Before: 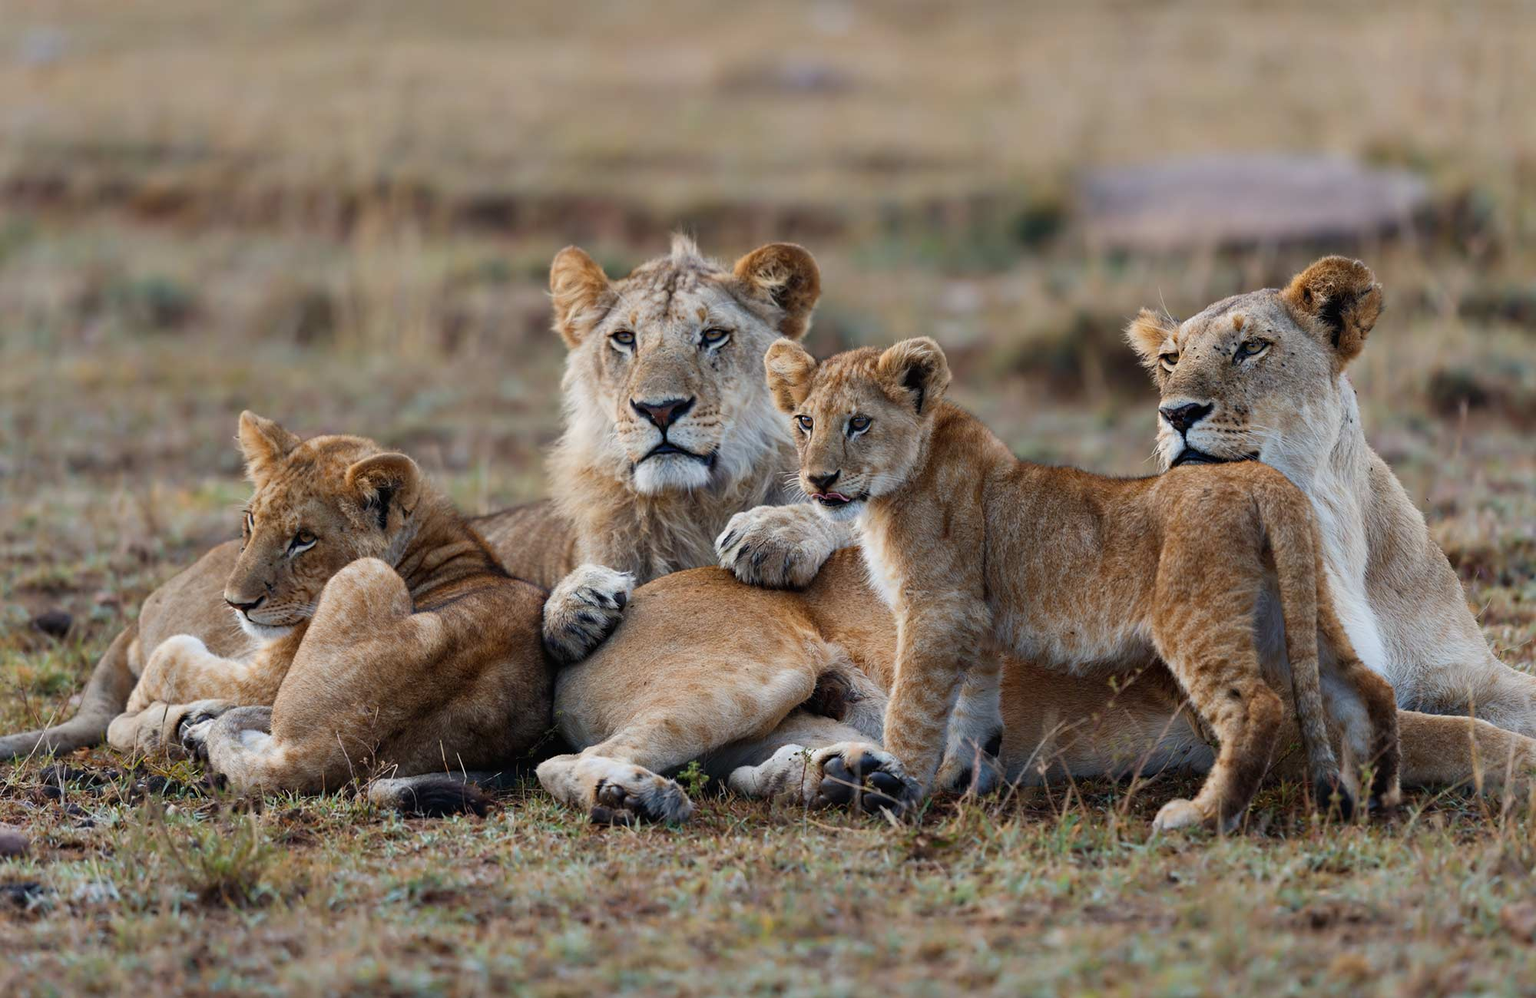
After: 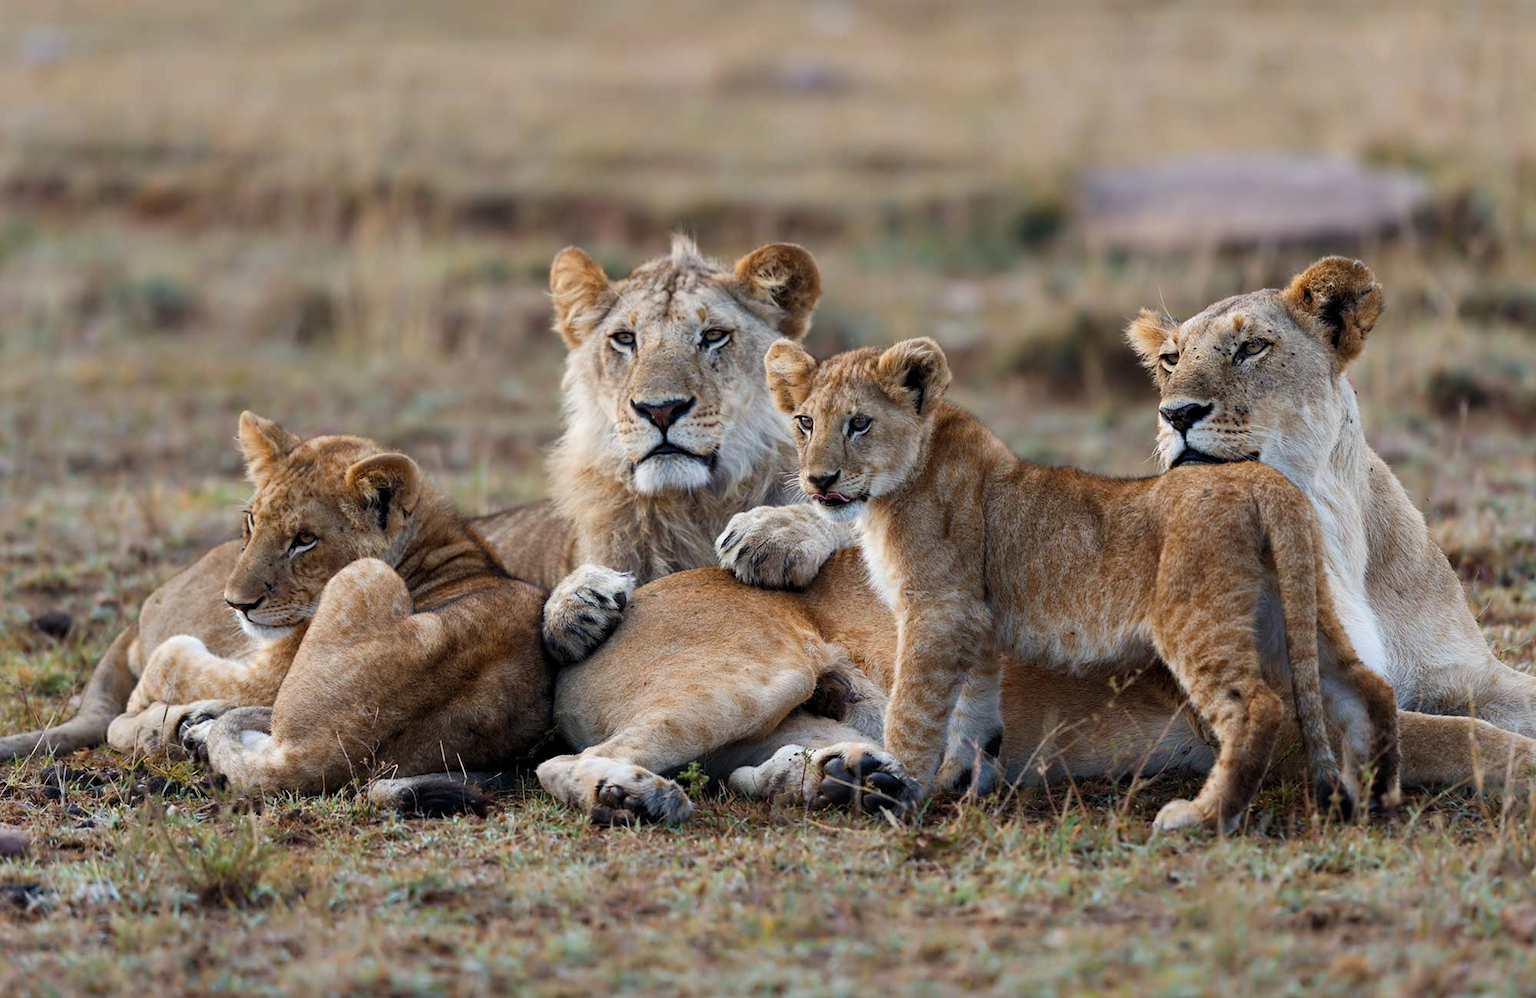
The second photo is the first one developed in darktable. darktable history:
levels: black 0.103%, gray 59.38%, levels [0.016, 0.484, 0.953]
